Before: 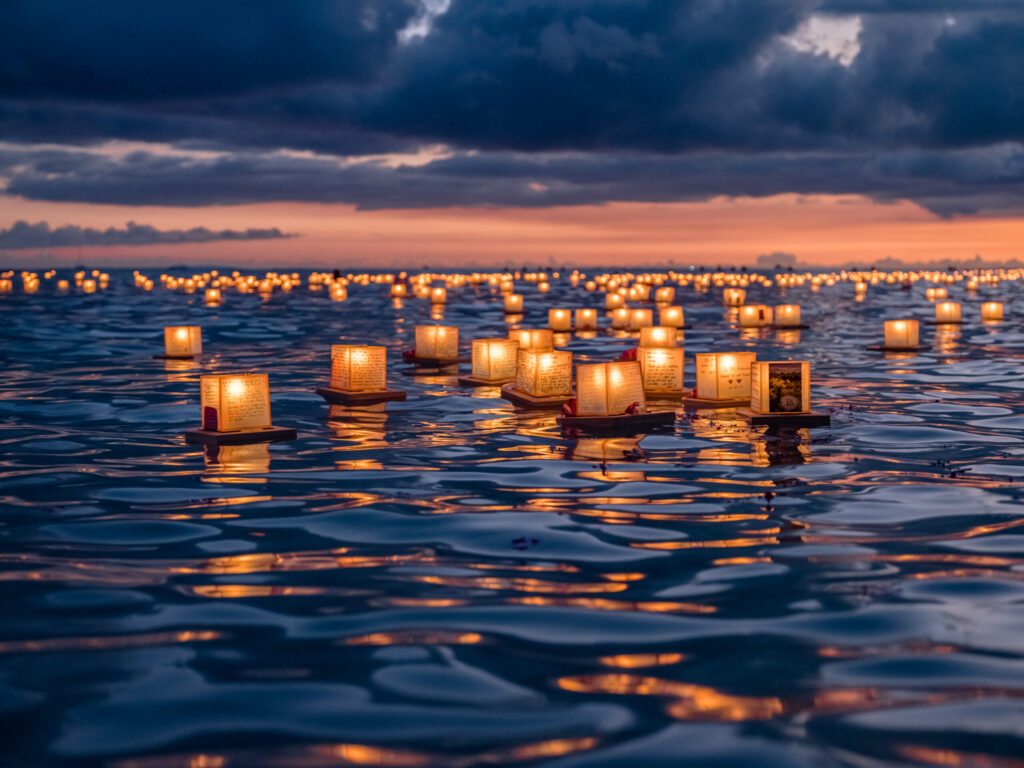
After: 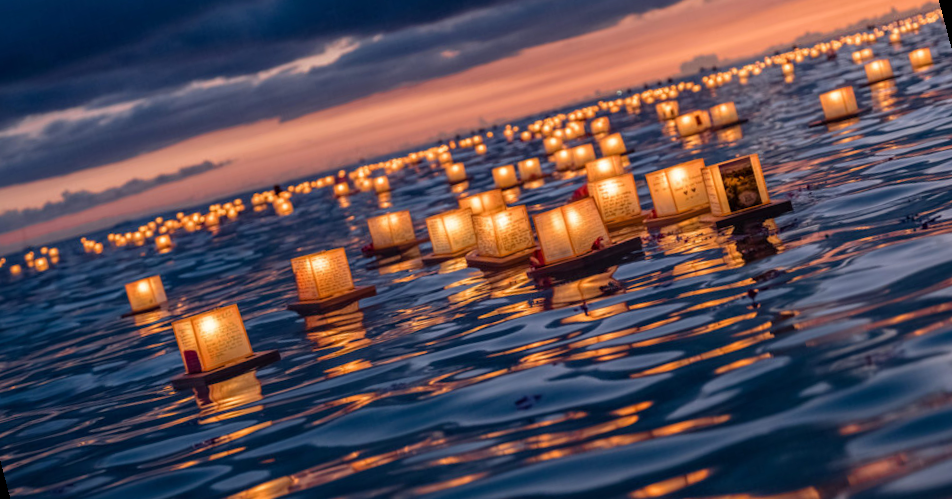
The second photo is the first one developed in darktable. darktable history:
rotate and perspective: rotation -14.8°, crop left 0.1, crop right 0.903, crop top 0.25, crop bottom 0.748
exposure: compensate exposure bias true, compensate highlight preservation false
